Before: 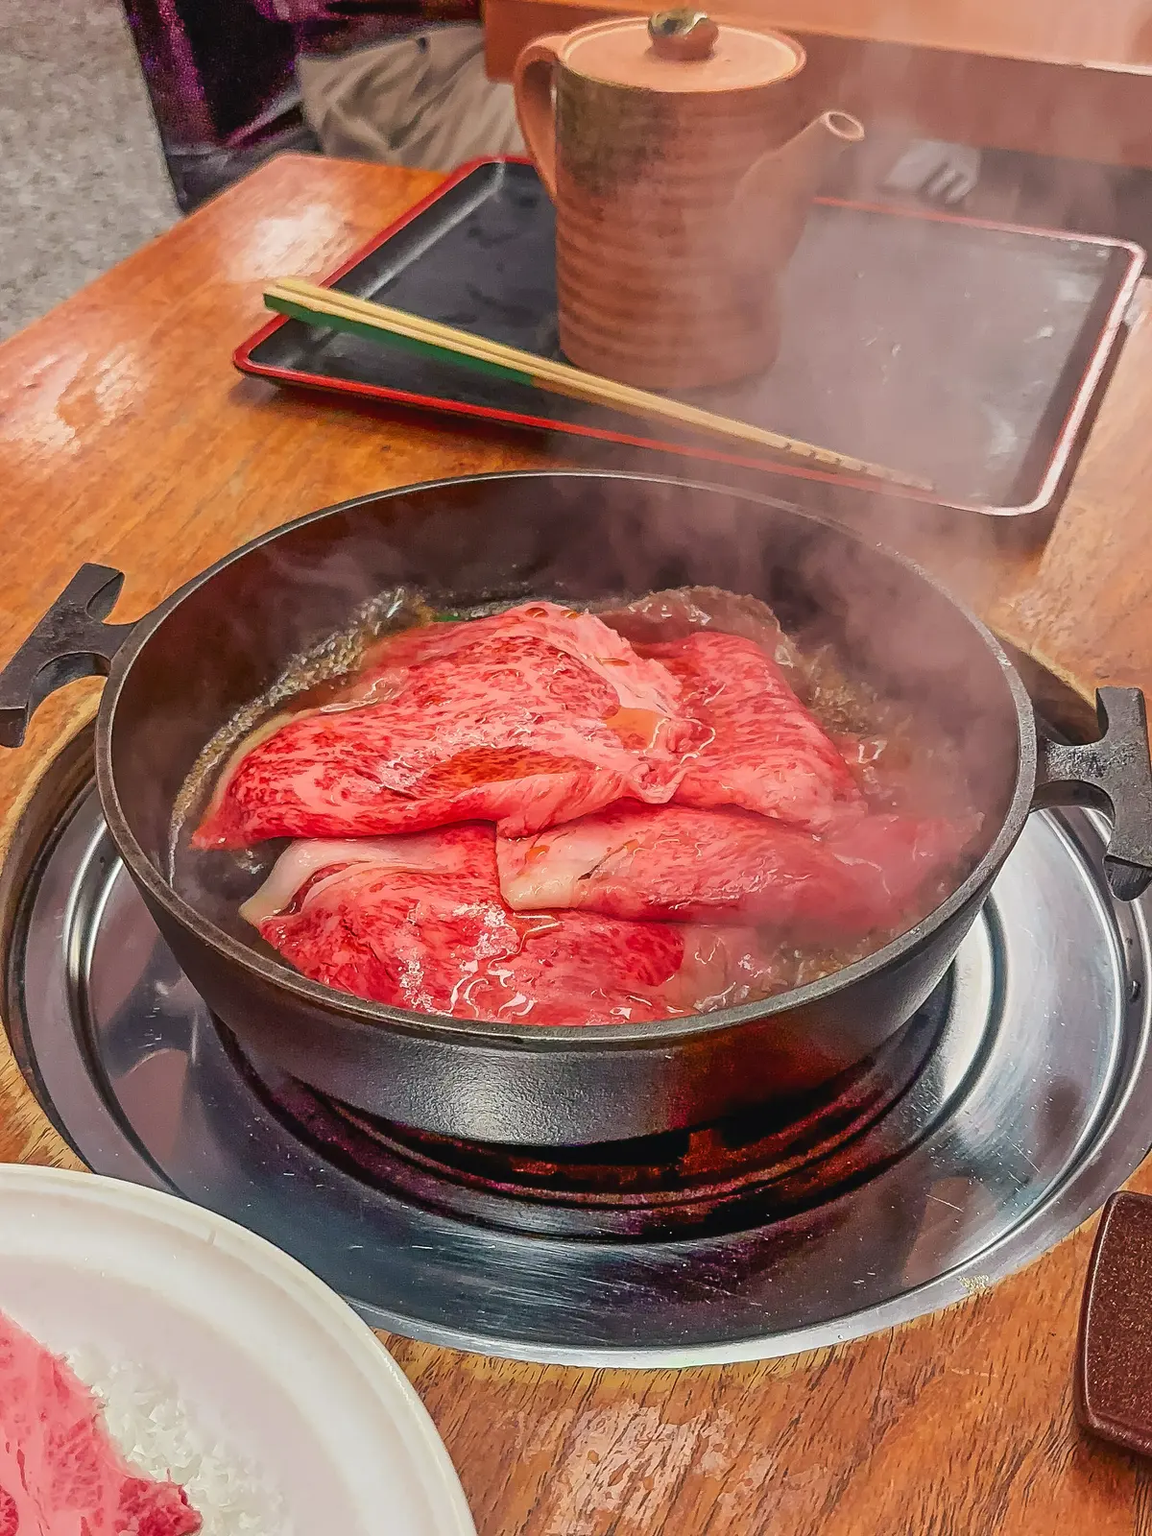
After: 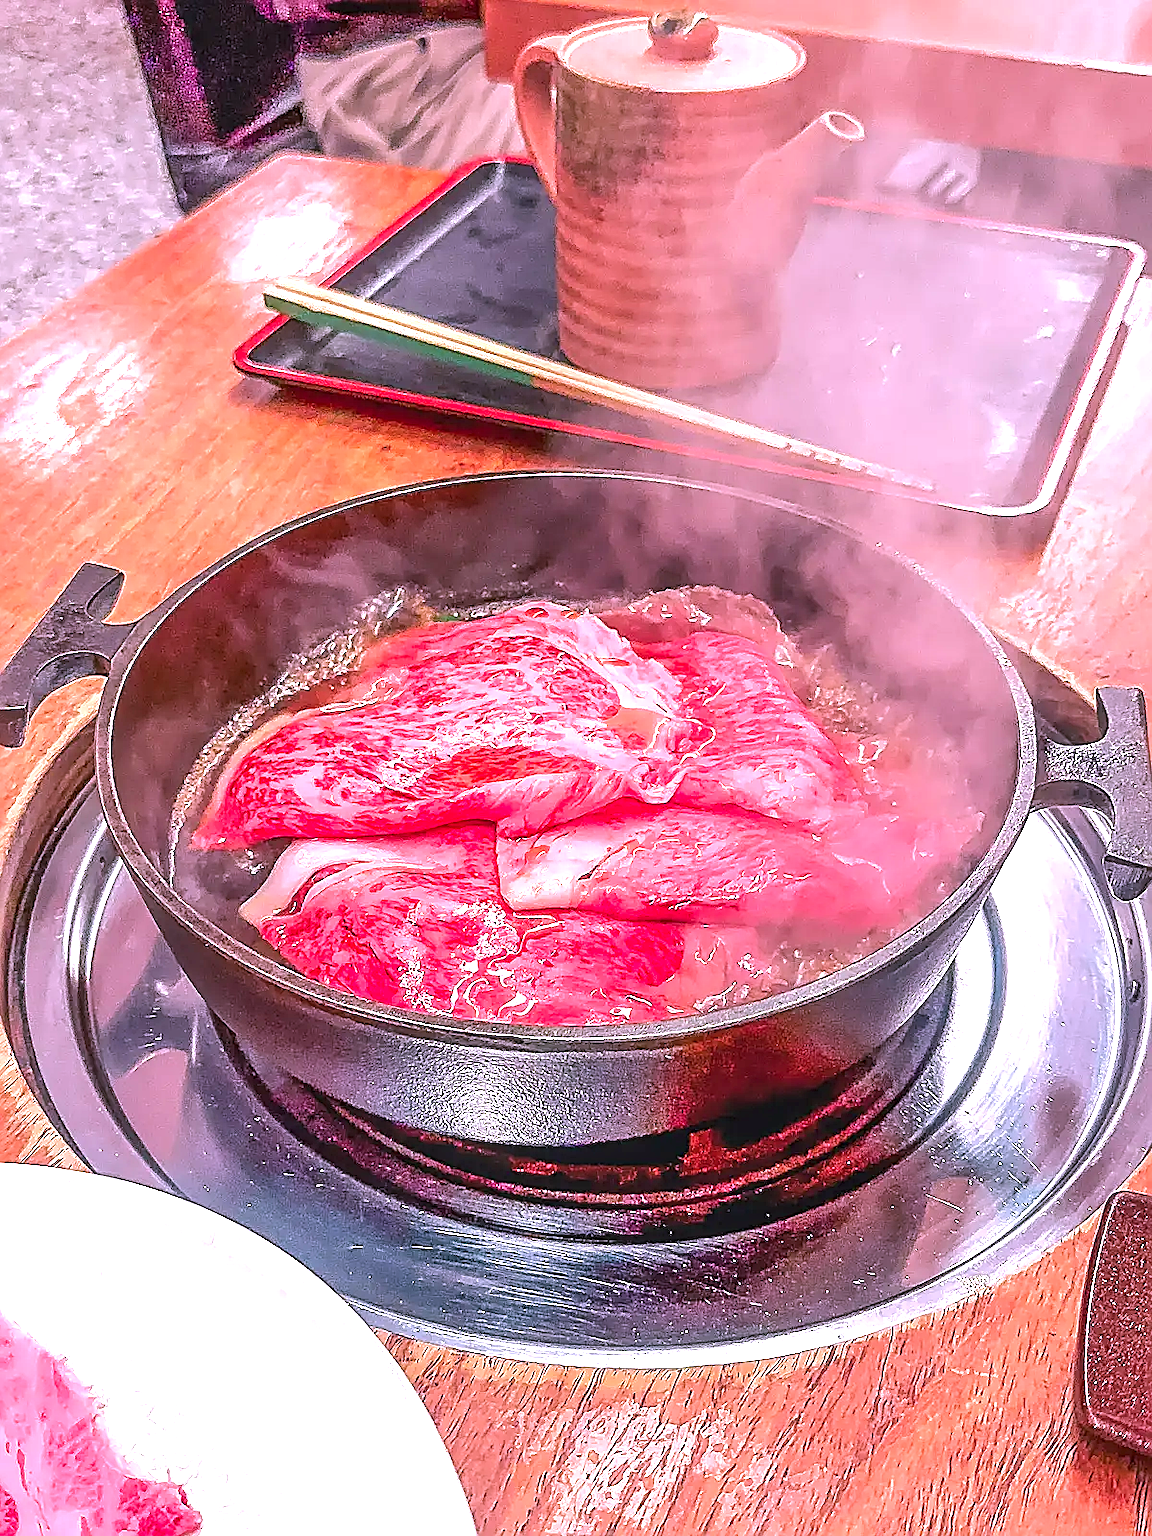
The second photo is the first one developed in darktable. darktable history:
color correction: highlights a* 15.03, highlights b* -25.07
local contrast: on, module defaults
base curve: curves: ch0 [(0, 0) (0.235, 0.266) (0.503, 0.496) (0.786, 0.72) (1, 1)]
sharpen: radius 1.685, amount 1.294
exposure: black level correction 0.001, exposure 1.129 EV, compensate exposure bias true, compensate highlight preservation false
